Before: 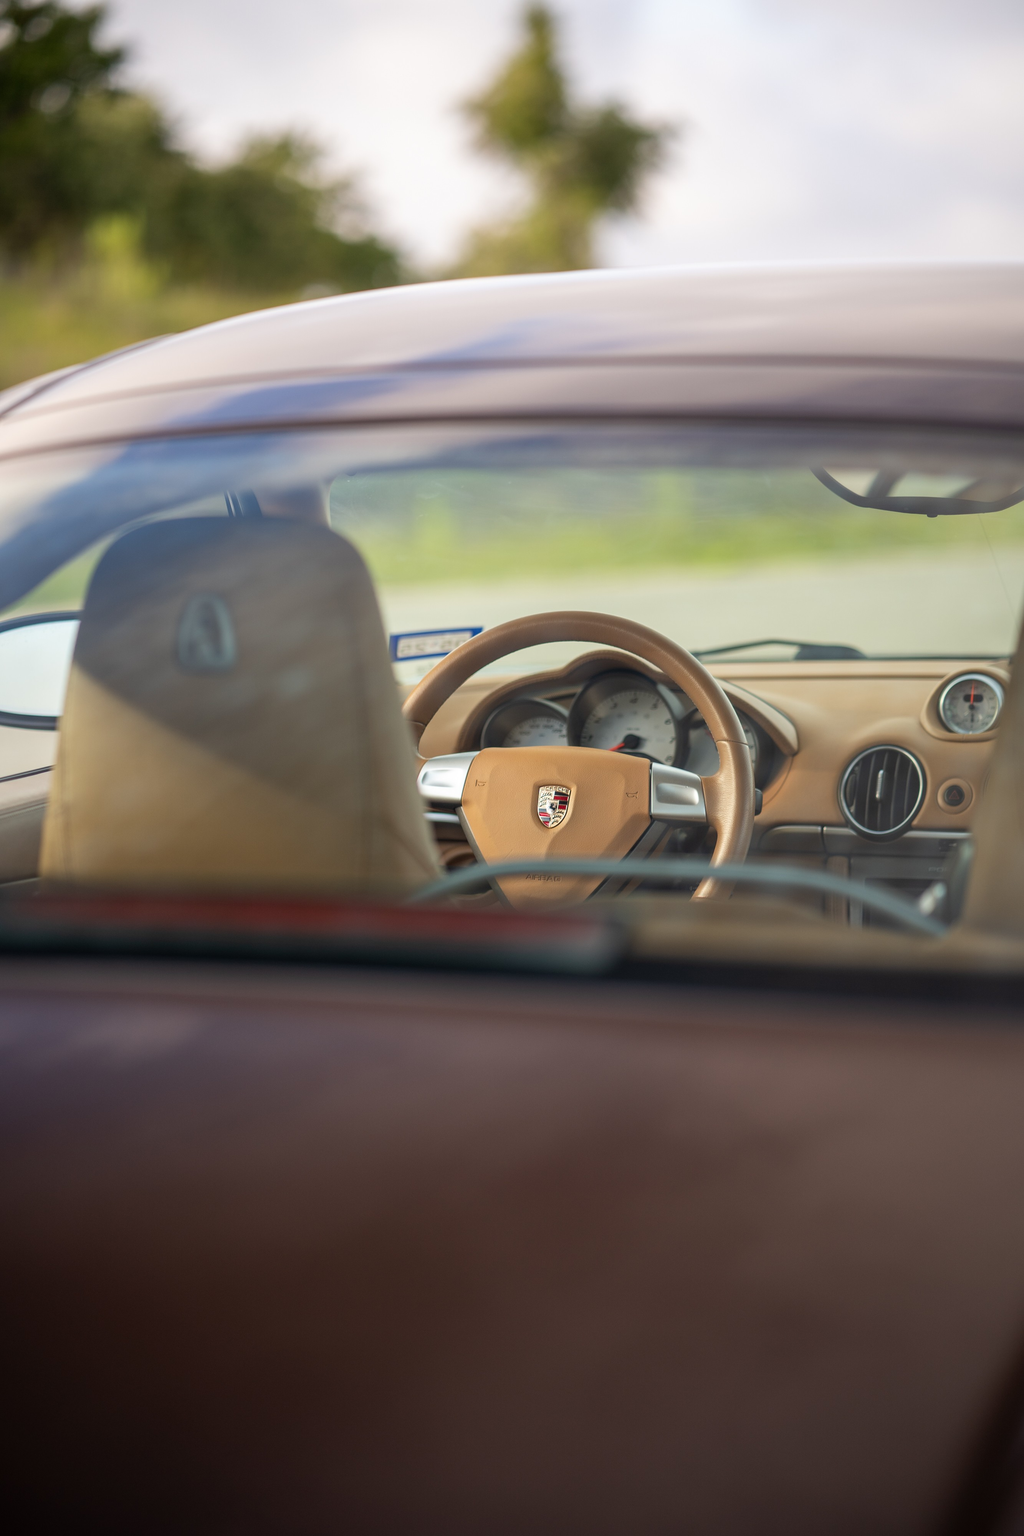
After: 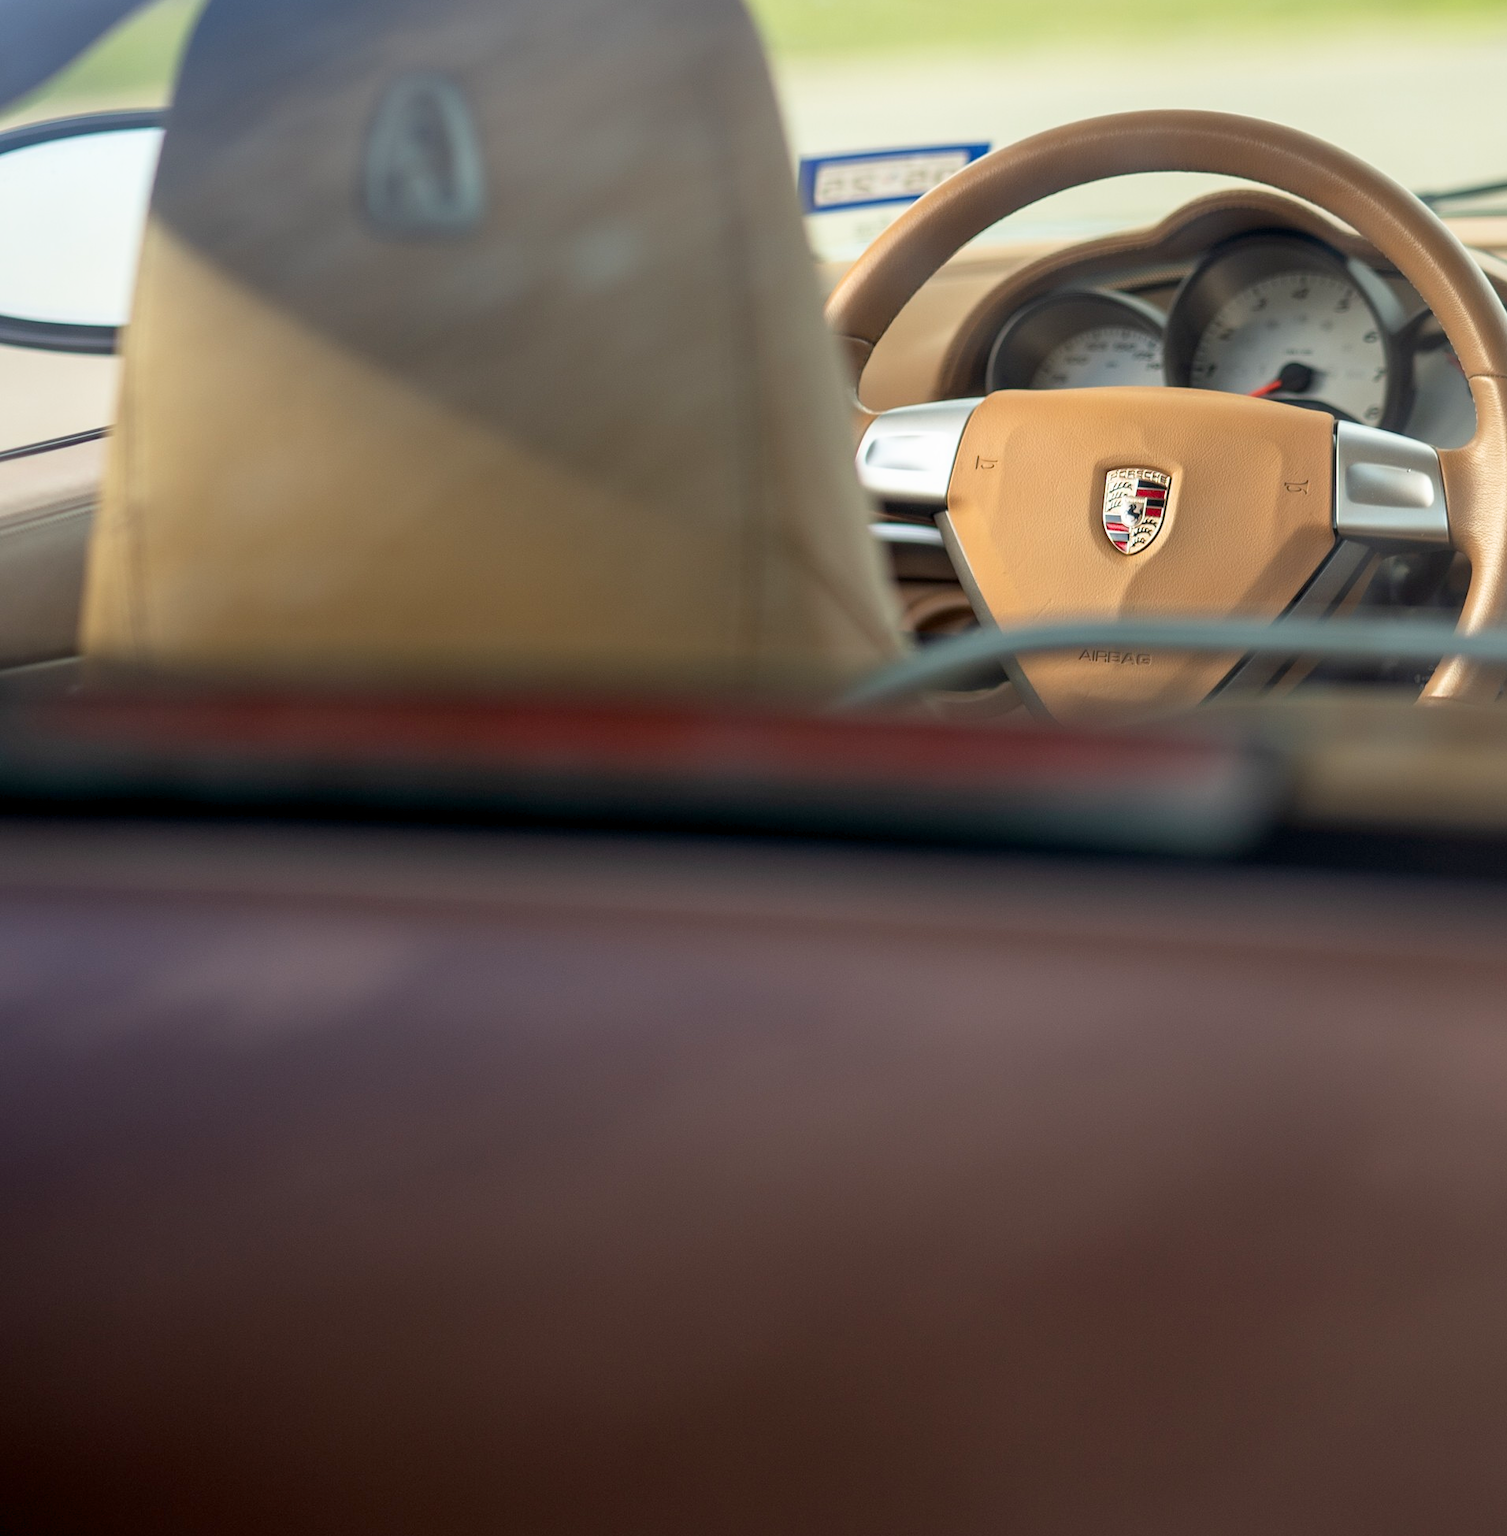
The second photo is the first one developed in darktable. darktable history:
crop: top 36.32%, right 28.21%, bottom 14.925%
filmic rgb: black relative exposure -16 EV, white relative exposure 2.9 EV, threshold 3.03 EV, hardness 9.96, enable highlight reconstruction true
exposure: black level correction 0.005, exposure 0.004 EV, compensate exposure bias true, compensate highlight preservation false
